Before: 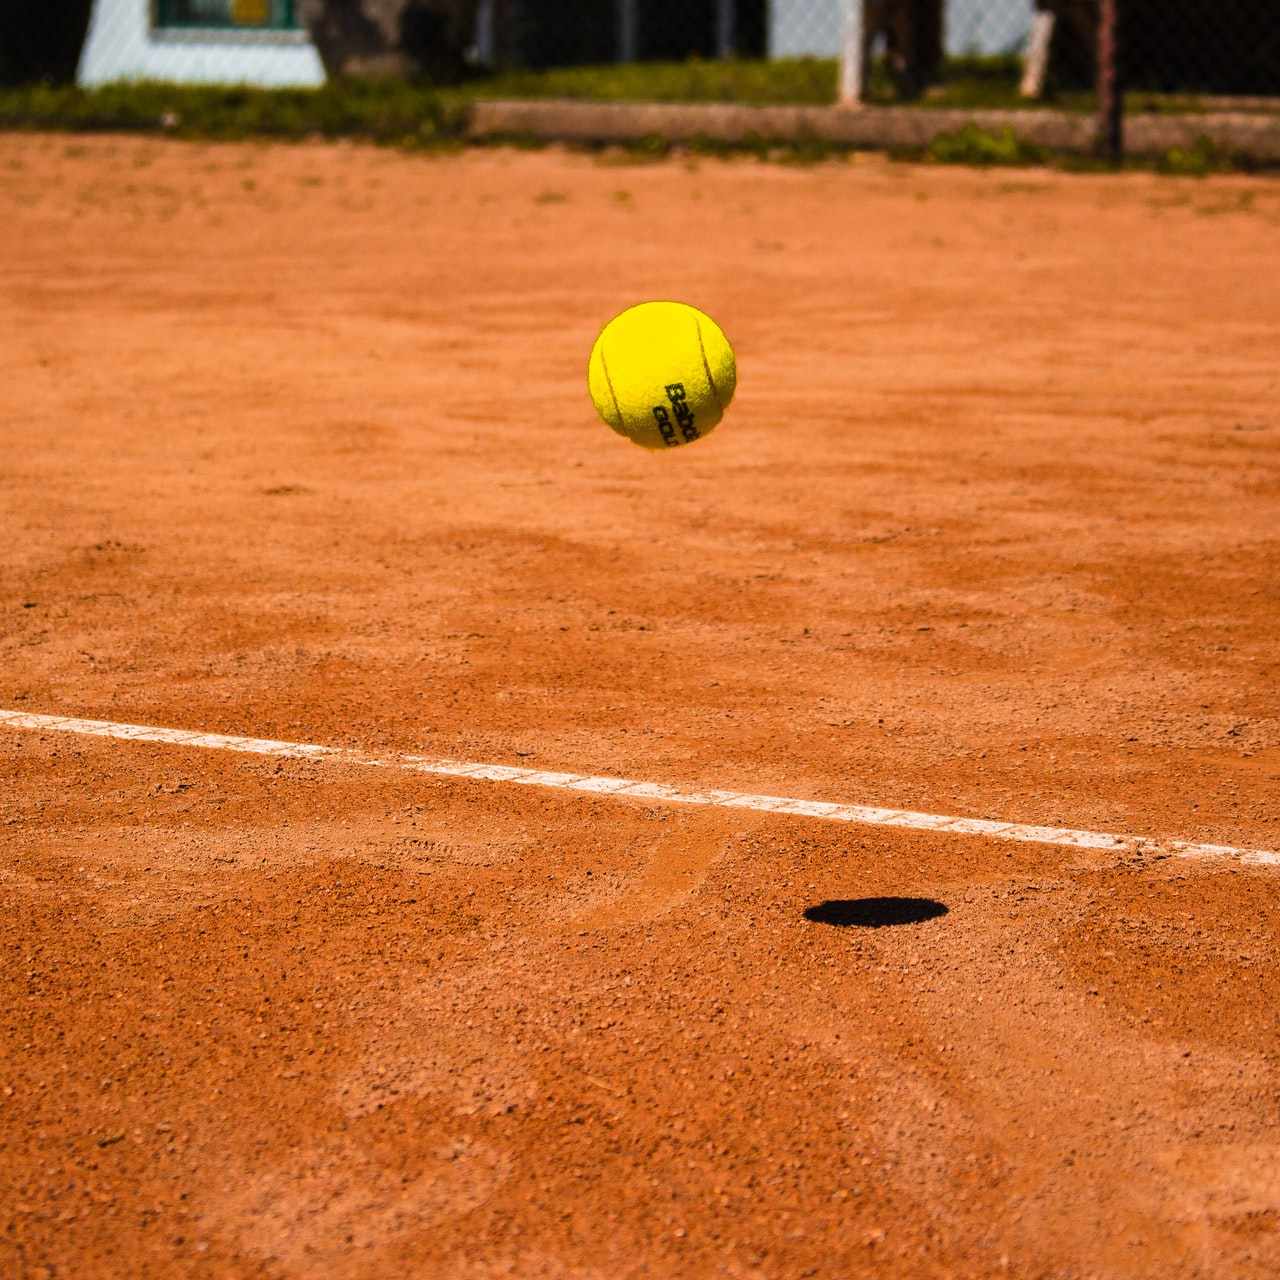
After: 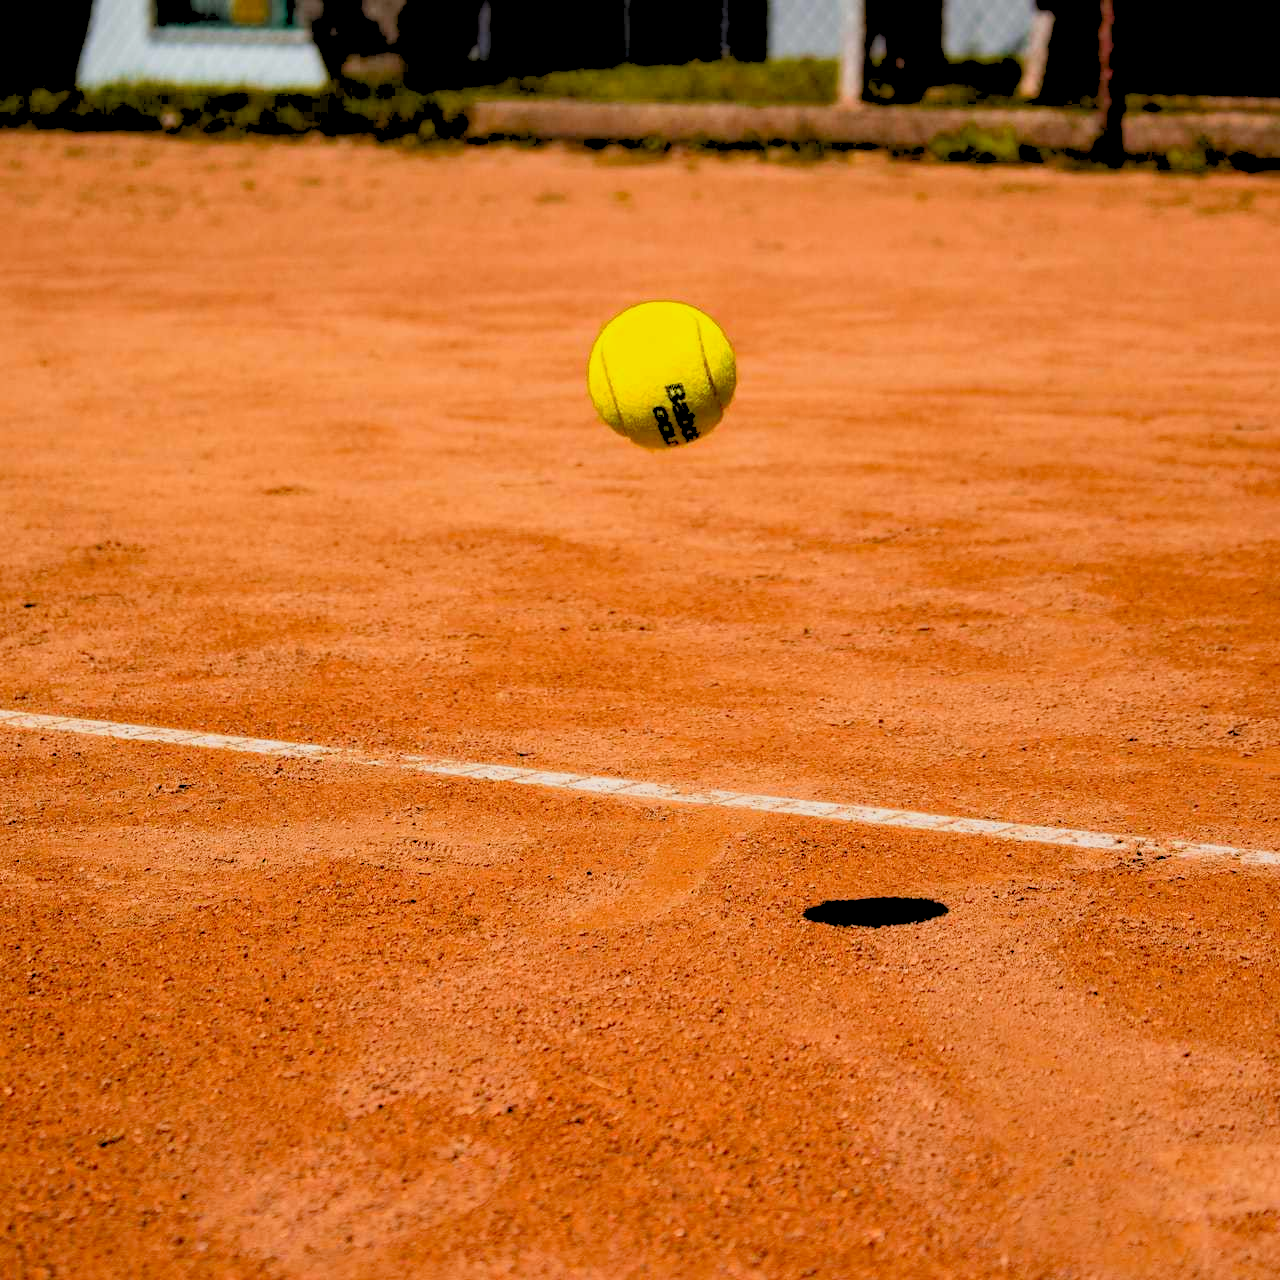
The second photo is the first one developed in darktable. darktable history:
exposure: black level correction 0.011, compensate highlight preservation false
rgb levels: preserve colors sum RGB, levels [[0.038, 0.433, 0.934], [0, 0.5, 1], [0, 0.5, 1]]
